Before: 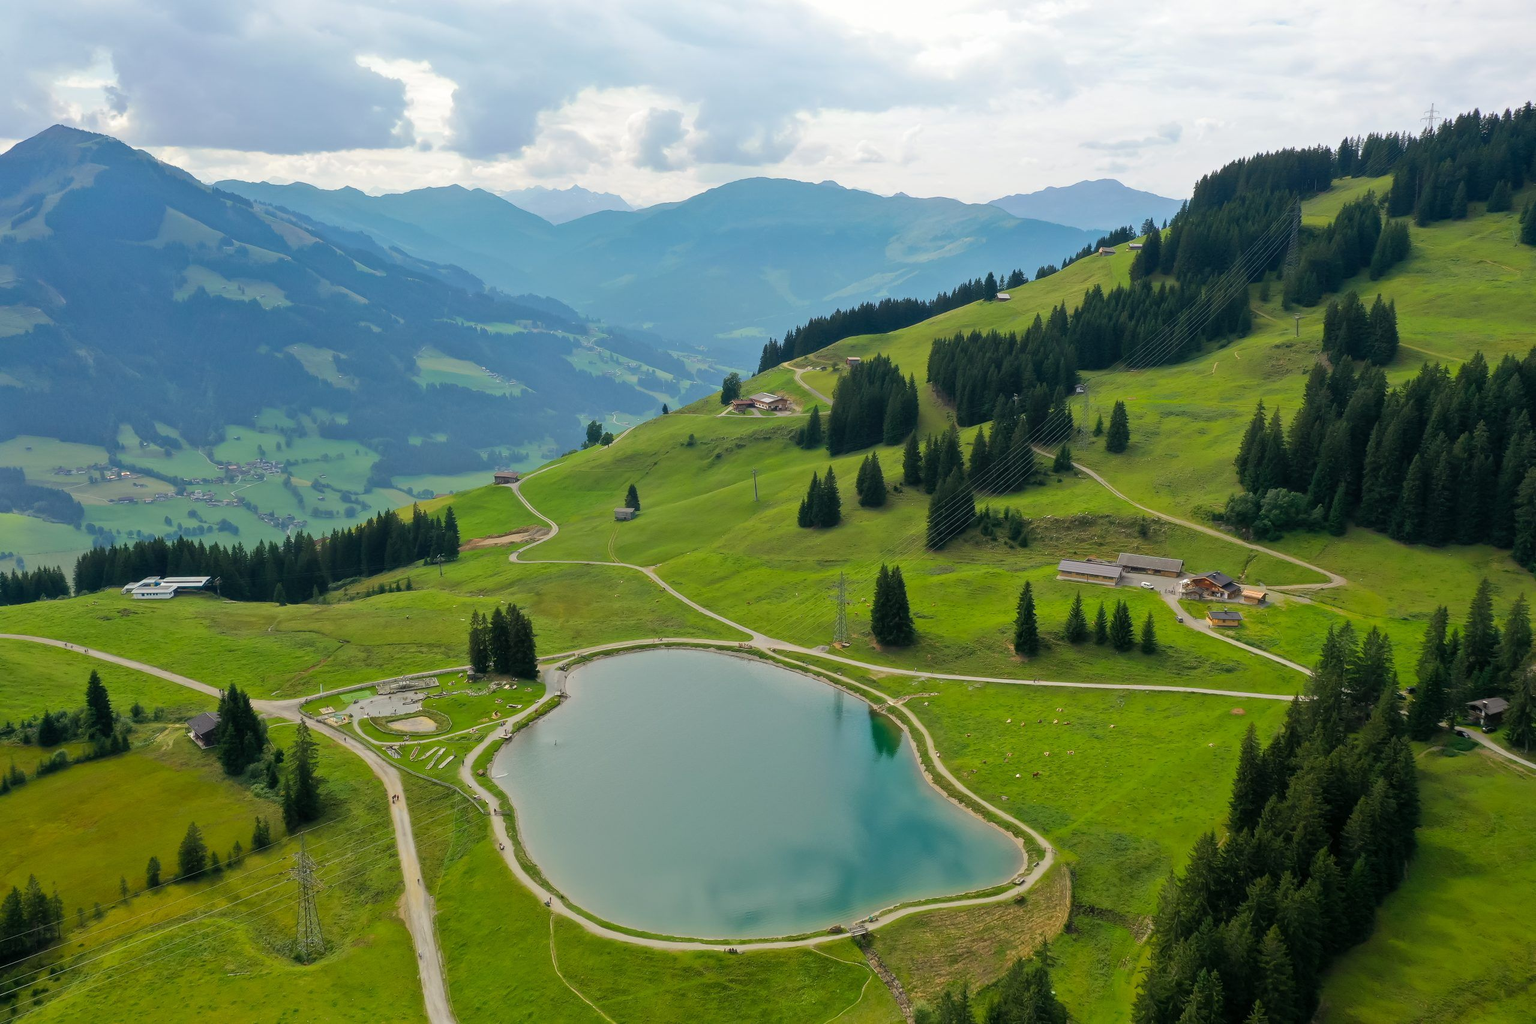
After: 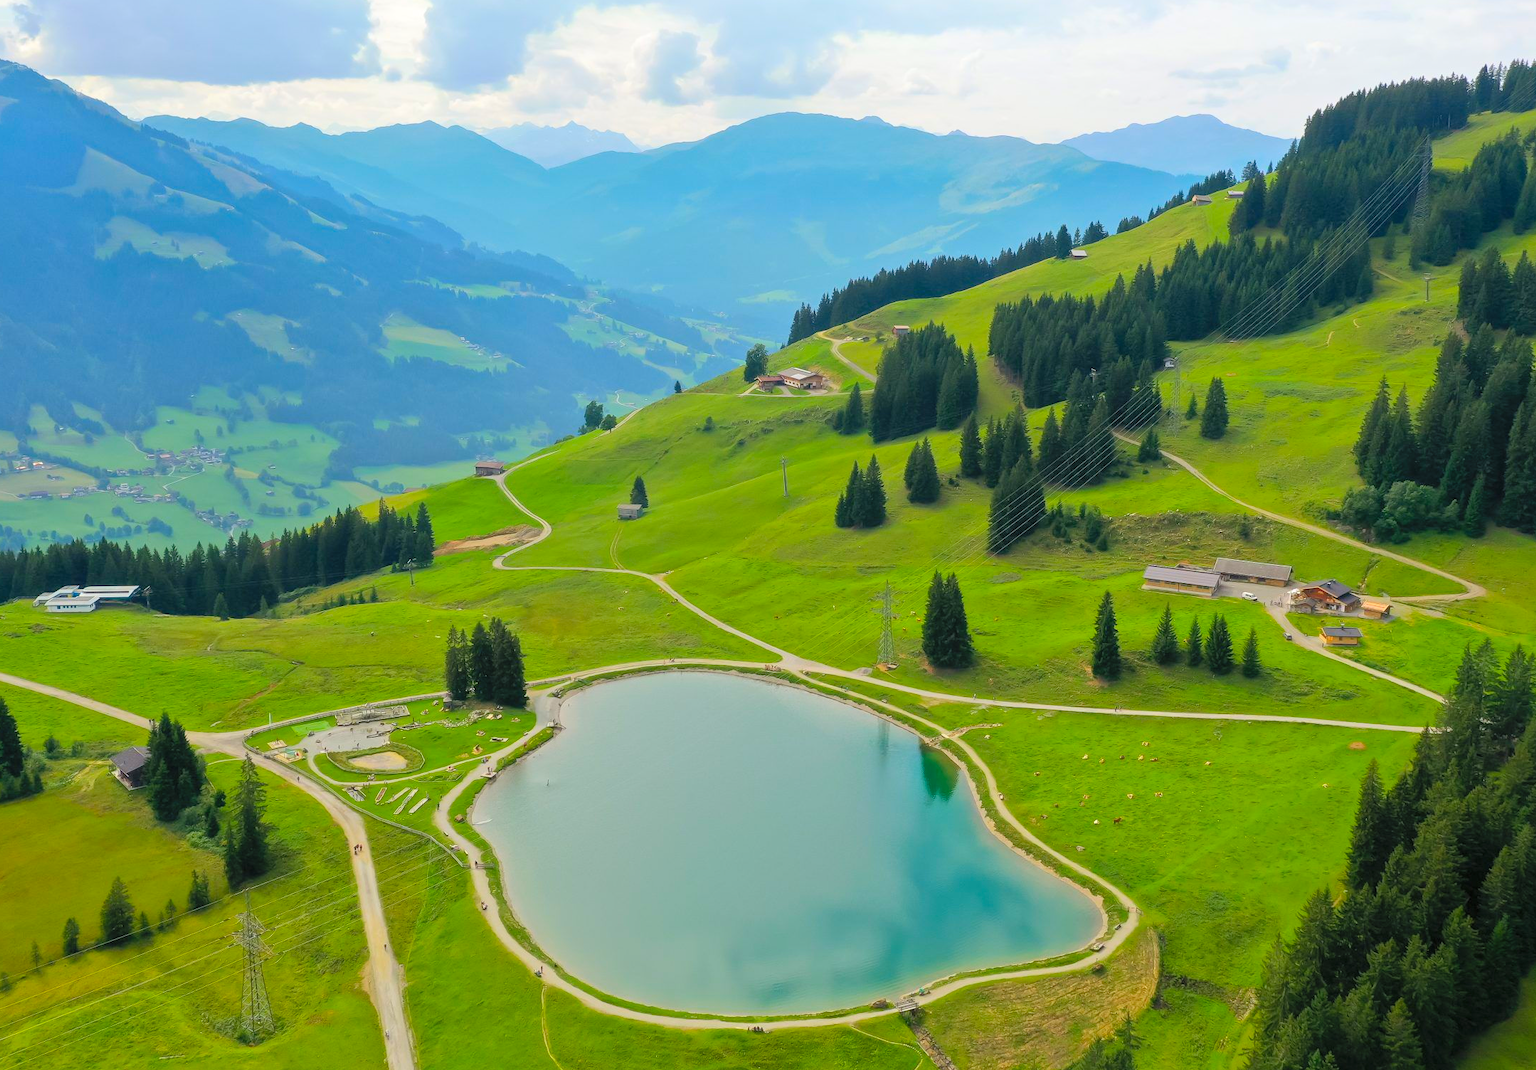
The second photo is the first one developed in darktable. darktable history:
contrast brightness saturation: contrast 0.068, brightness 0.172, saturation 0.409
crop: left 6.104%, top 8.116%, right 9.535%, bottom 3.742%
